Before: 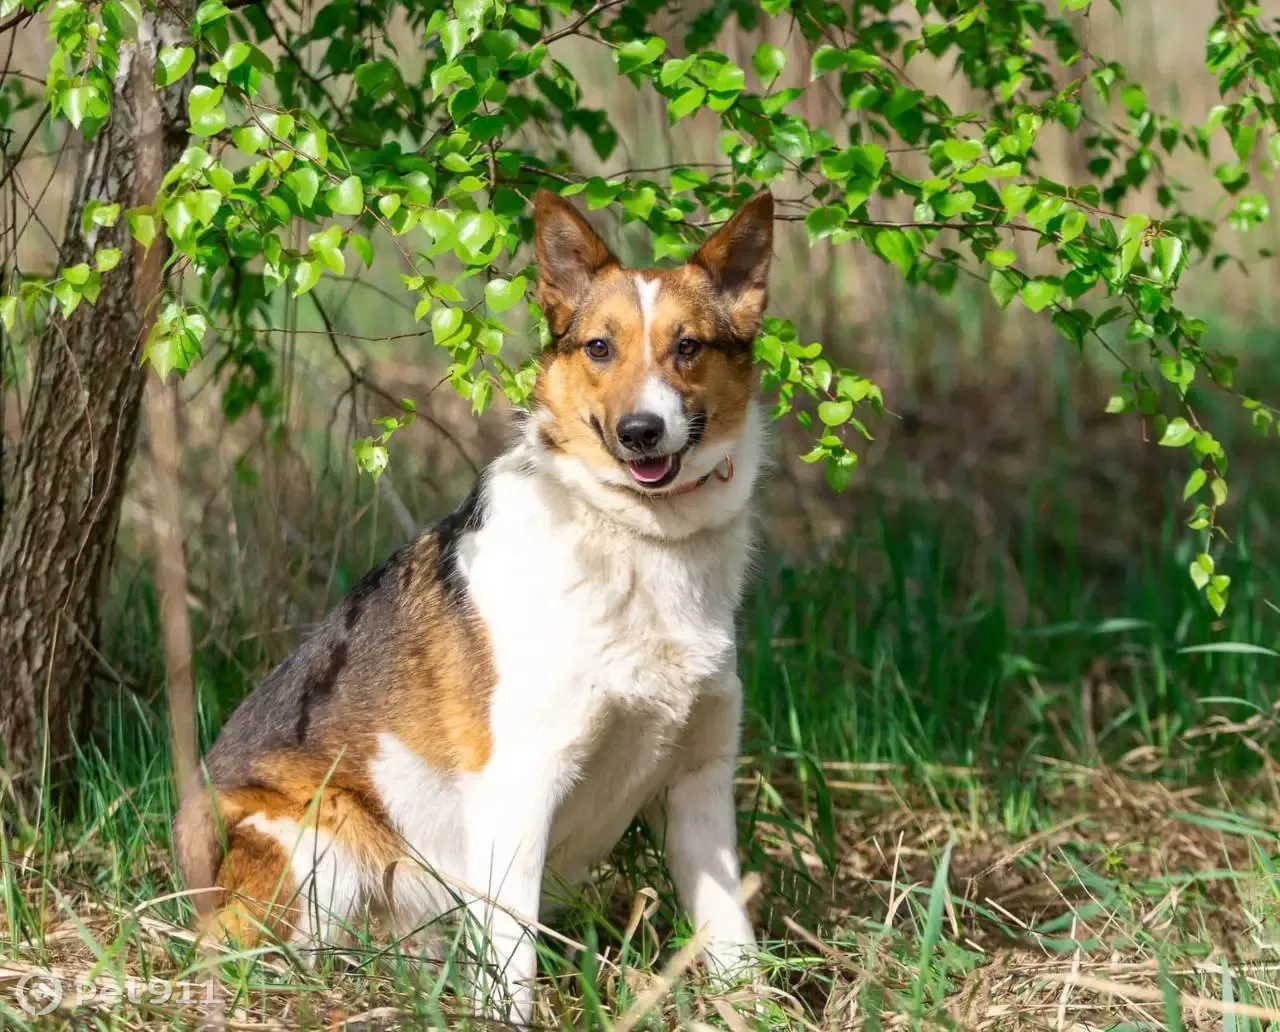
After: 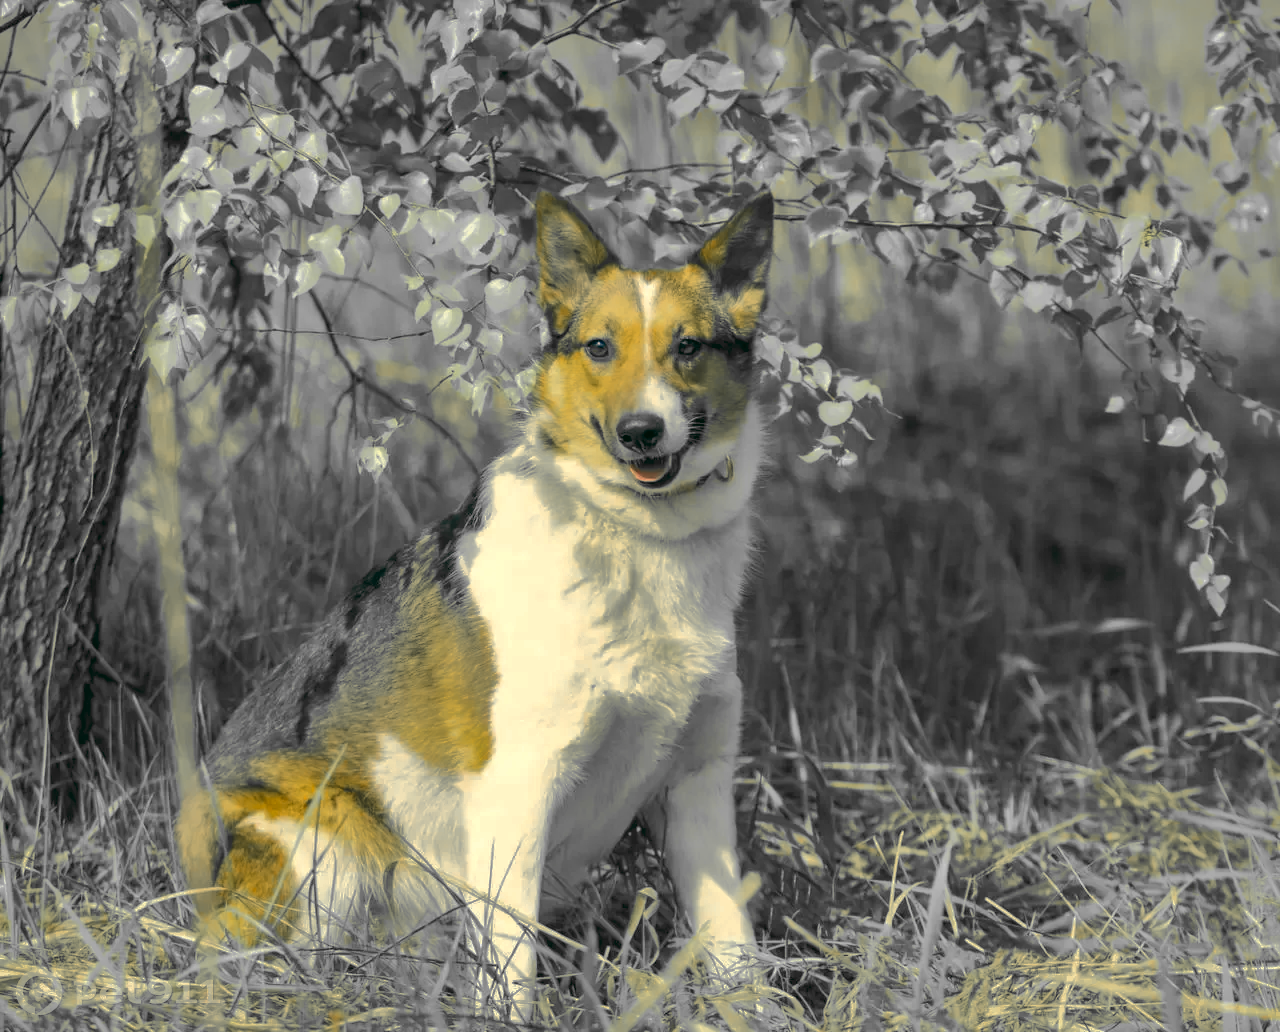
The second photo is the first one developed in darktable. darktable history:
color correction: highlights a* 2.19, highlights b* 34.39, shadows a* -36.4, shadows b* -5.58
shadows and highlights: shadows 39.02, highlights -74.67
color zones: curves: ch1 [(0, 0.679) (0.143, 0.647) (0.286, 0.261) (0.378, -0.011) (0.571, 0.396) (0.714, 0.399) (0.857, 0.406) (1, 0.679)], mix 31.77%
